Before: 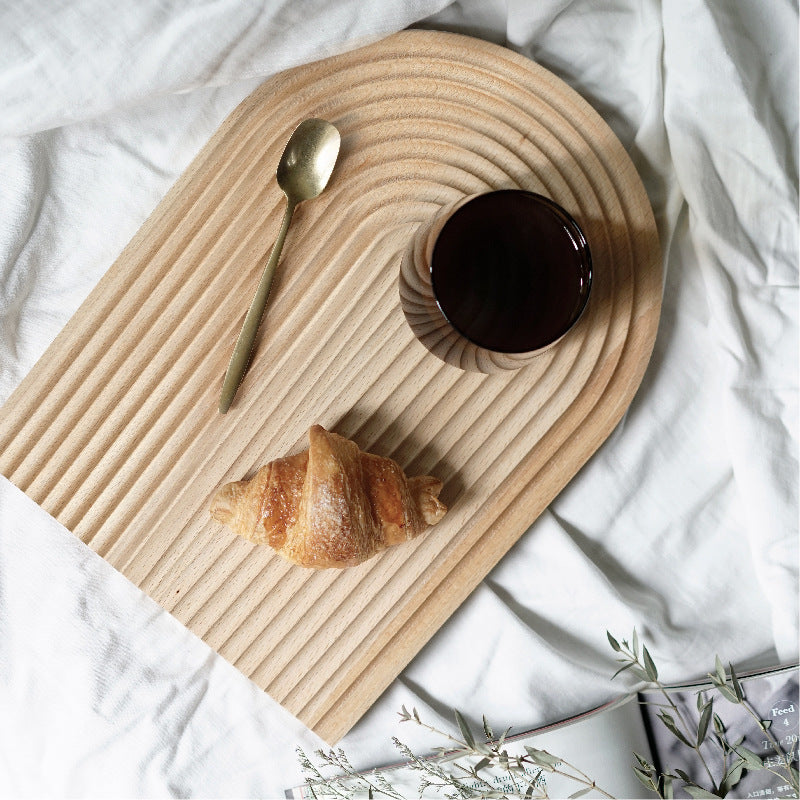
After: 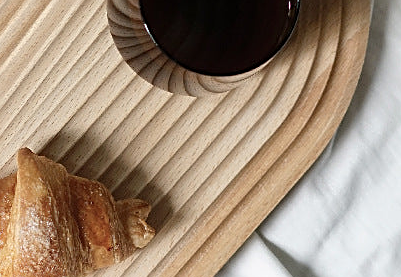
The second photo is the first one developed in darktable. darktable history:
crop: left 36.607%, top 34.735%, right 13.146%, bottom 30.611%
sharpen: on, module defaults
